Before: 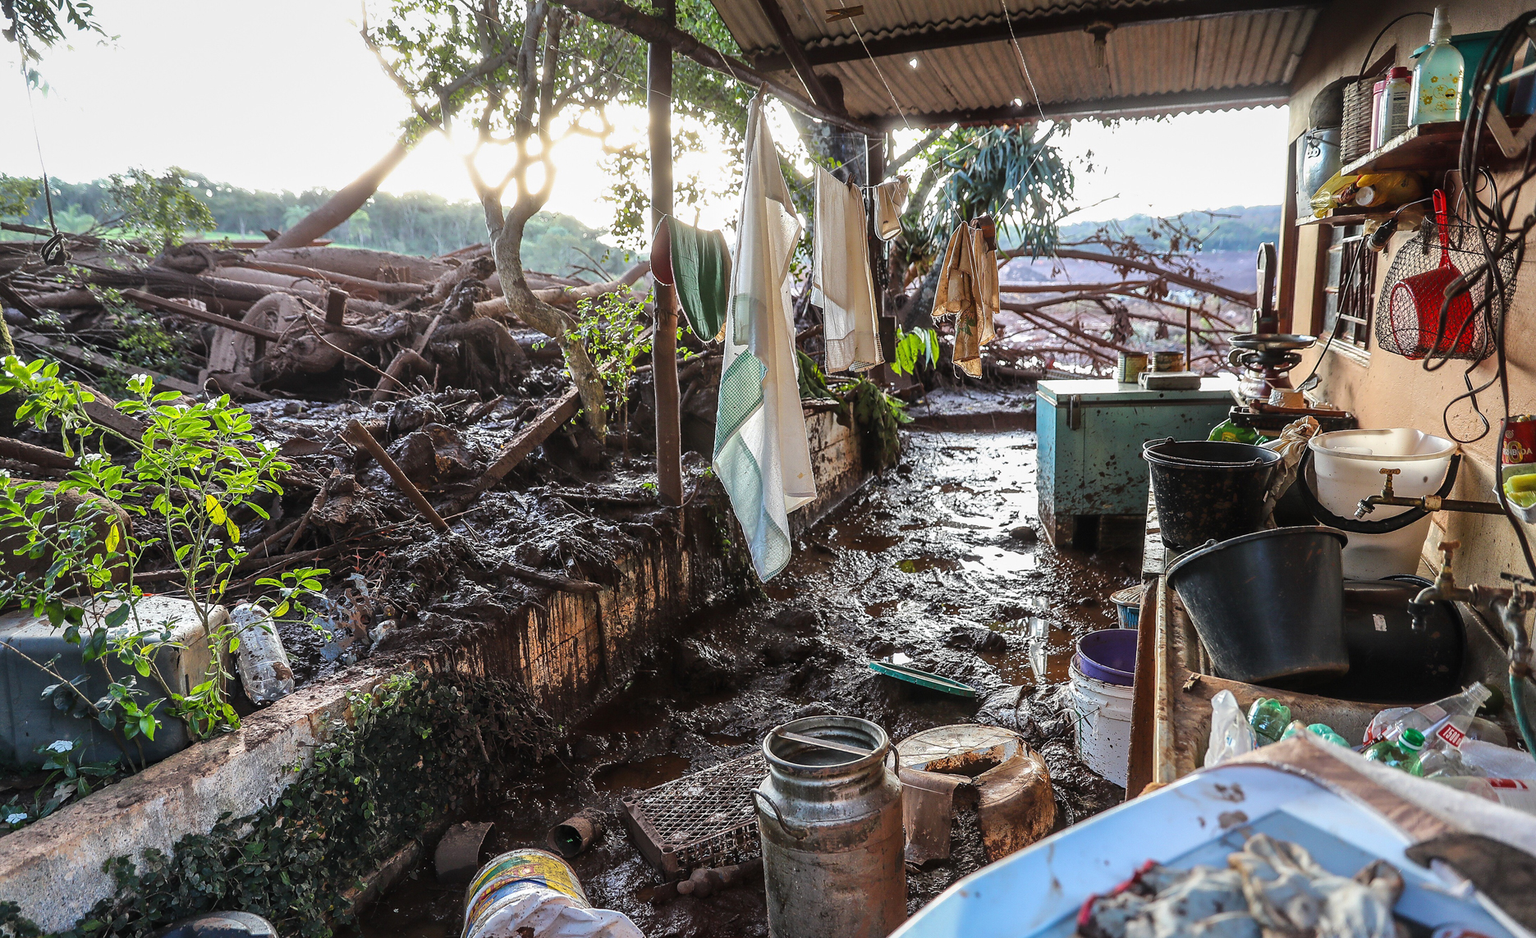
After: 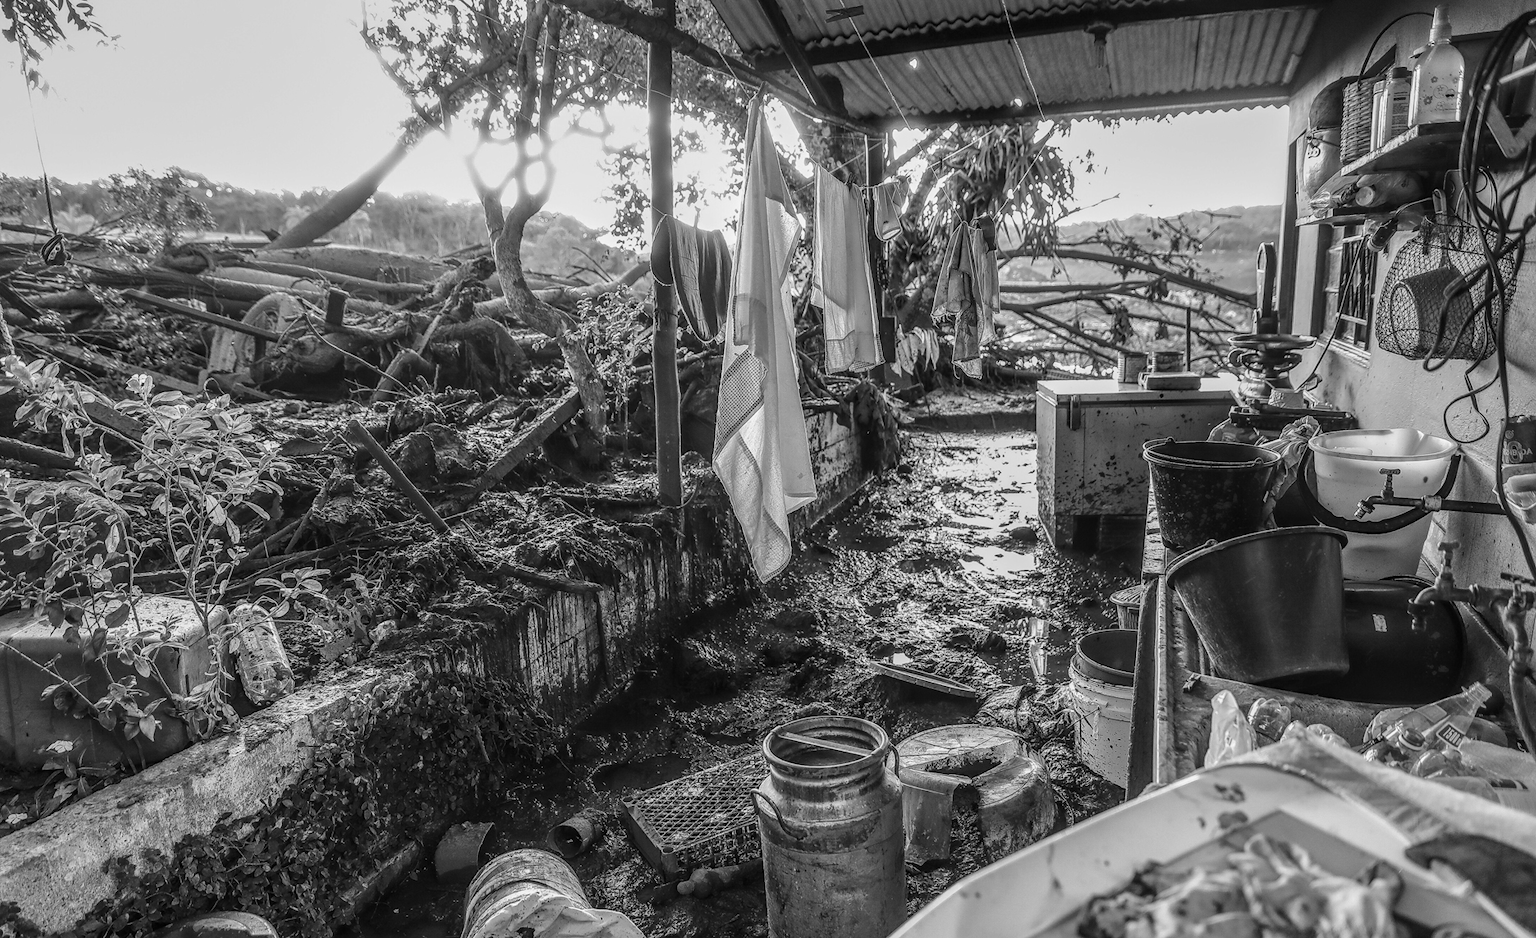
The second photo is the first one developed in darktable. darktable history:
color correction: highlights a* -2.73, highlights b* -2.09, shadows a* 2.41, shadows b* 2.73
local contrast: highlights 0%, shadows 0%, detail 133%
monochrome: a 14.95, b -89.96
